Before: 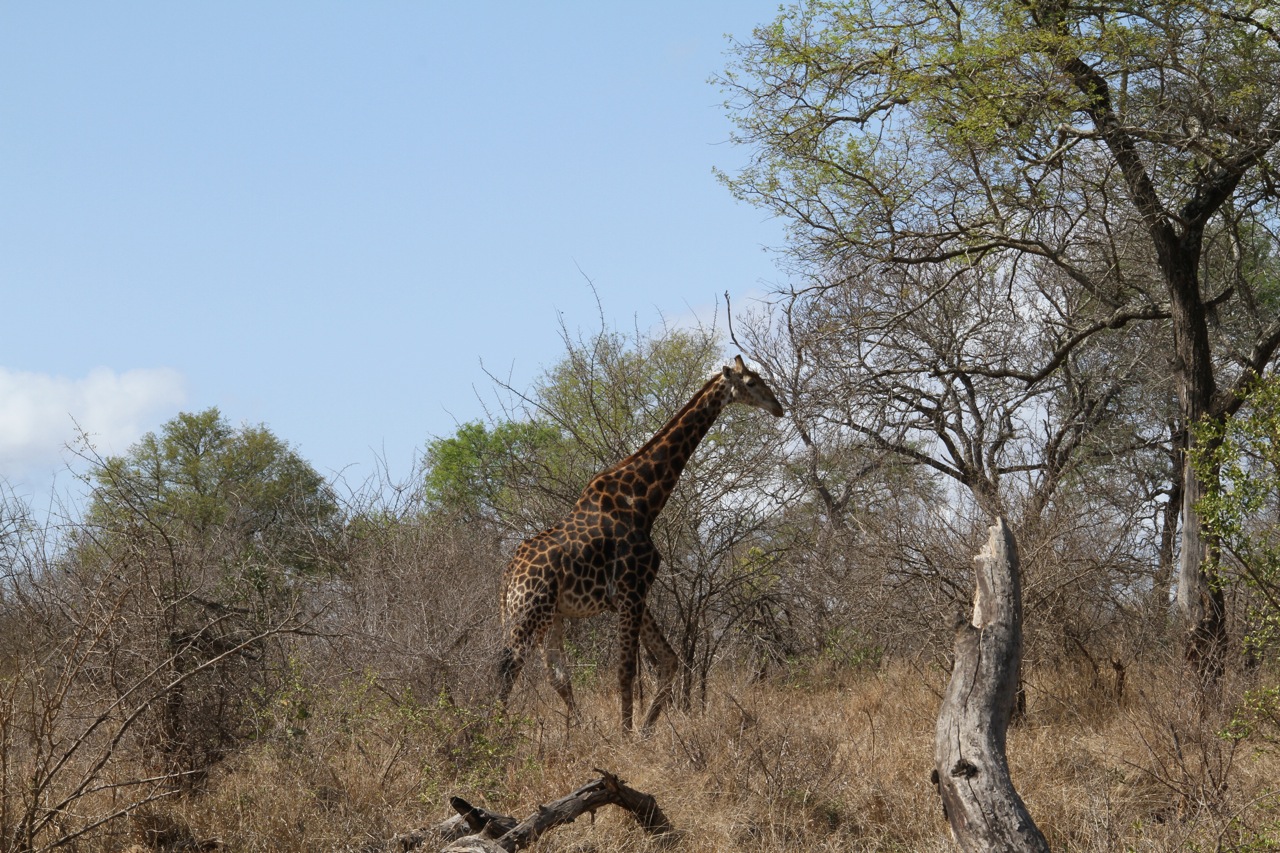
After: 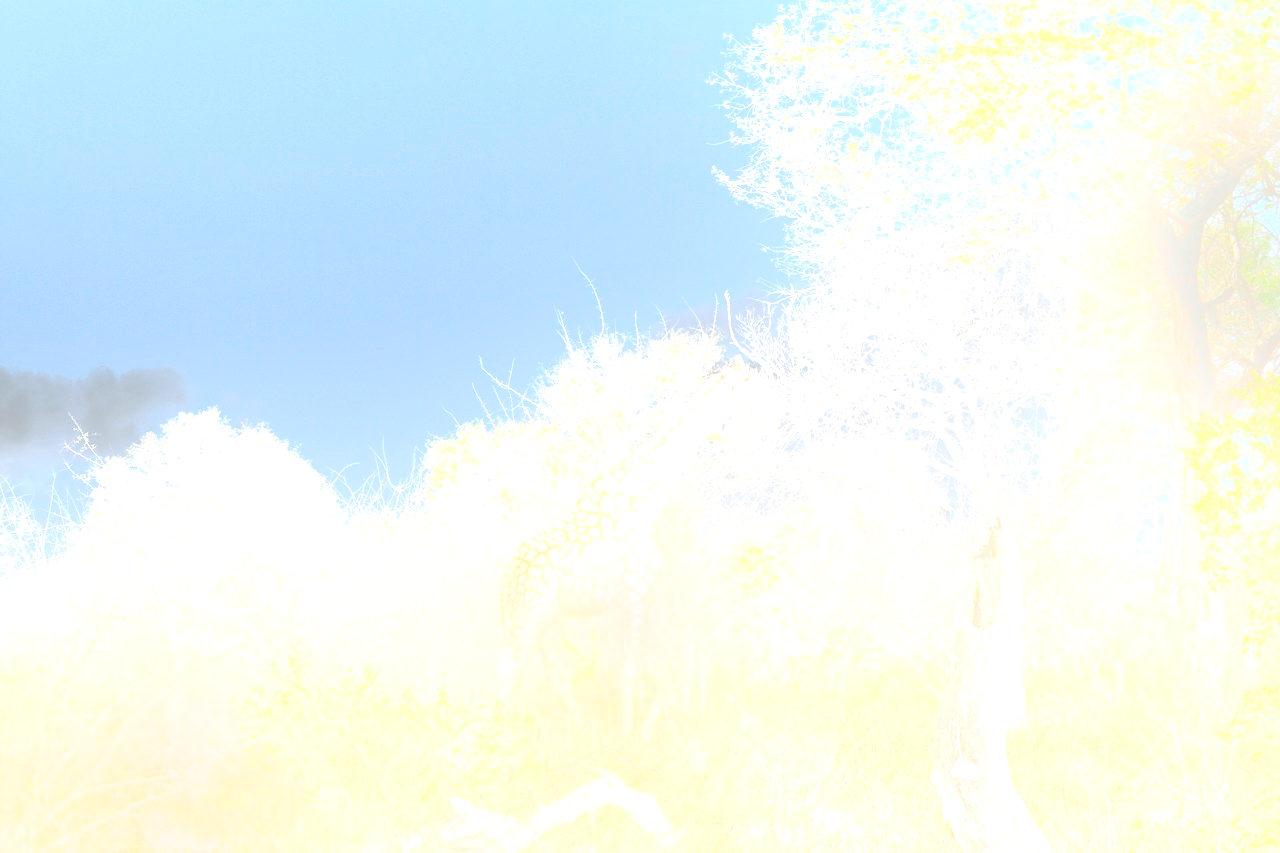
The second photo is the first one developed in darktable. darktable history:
exposure: black level correction 0, exposure 1.2 EV, compensate exposure bias true, compensate highlight preservation false
bloom: size 25%, threshold 5%, strength 90%
